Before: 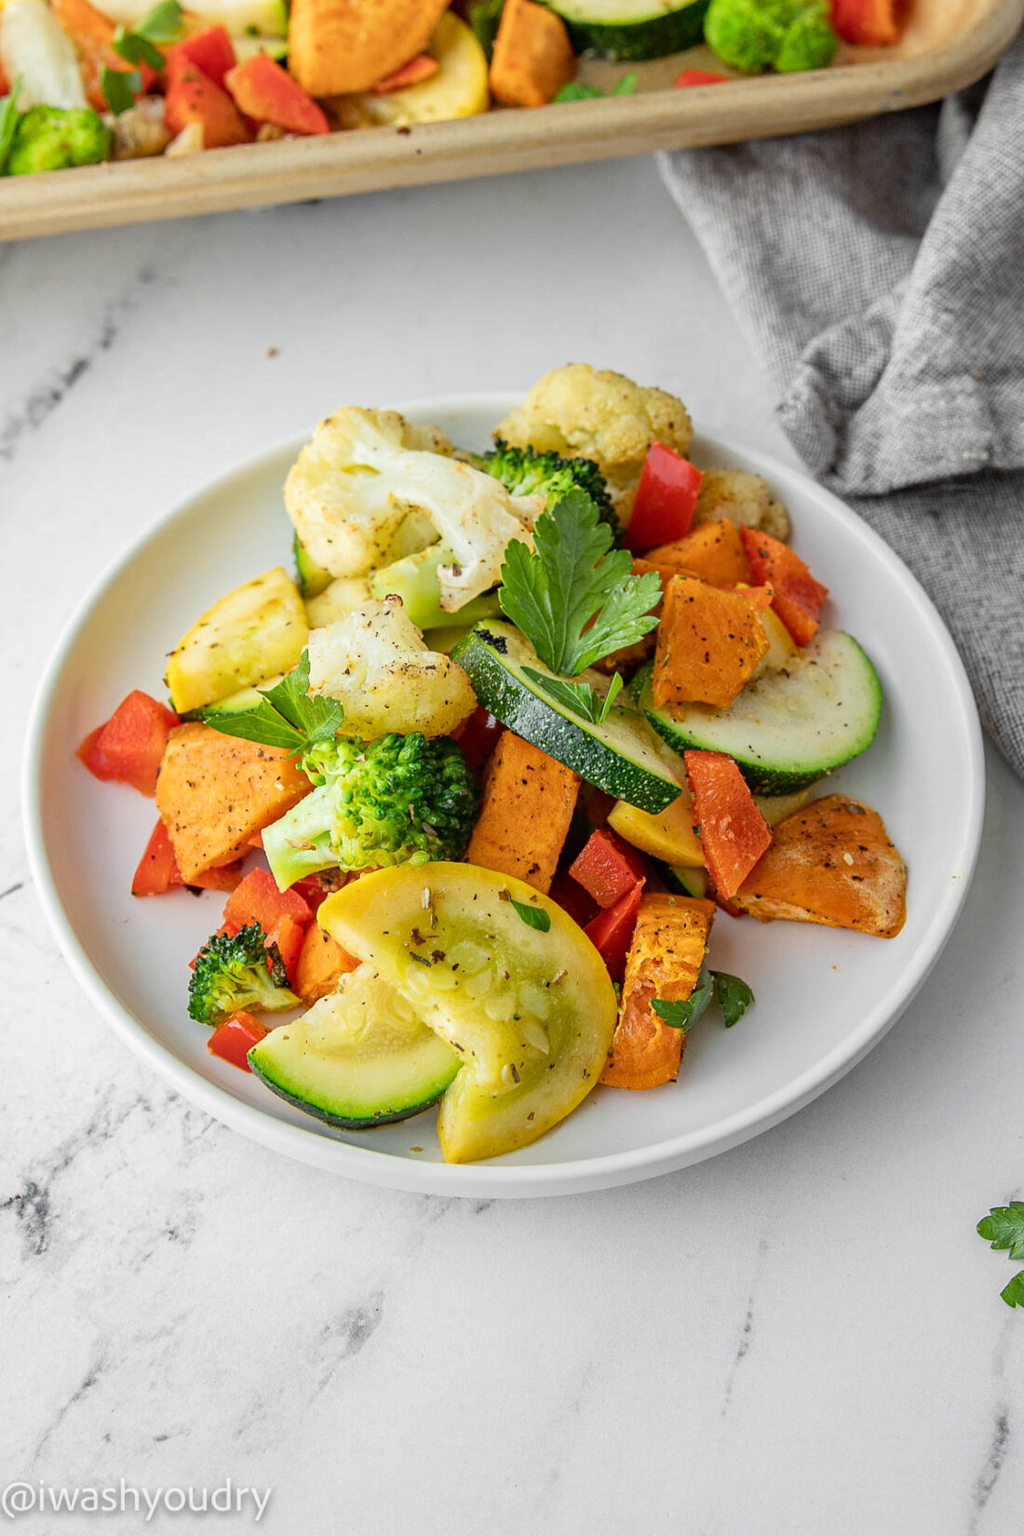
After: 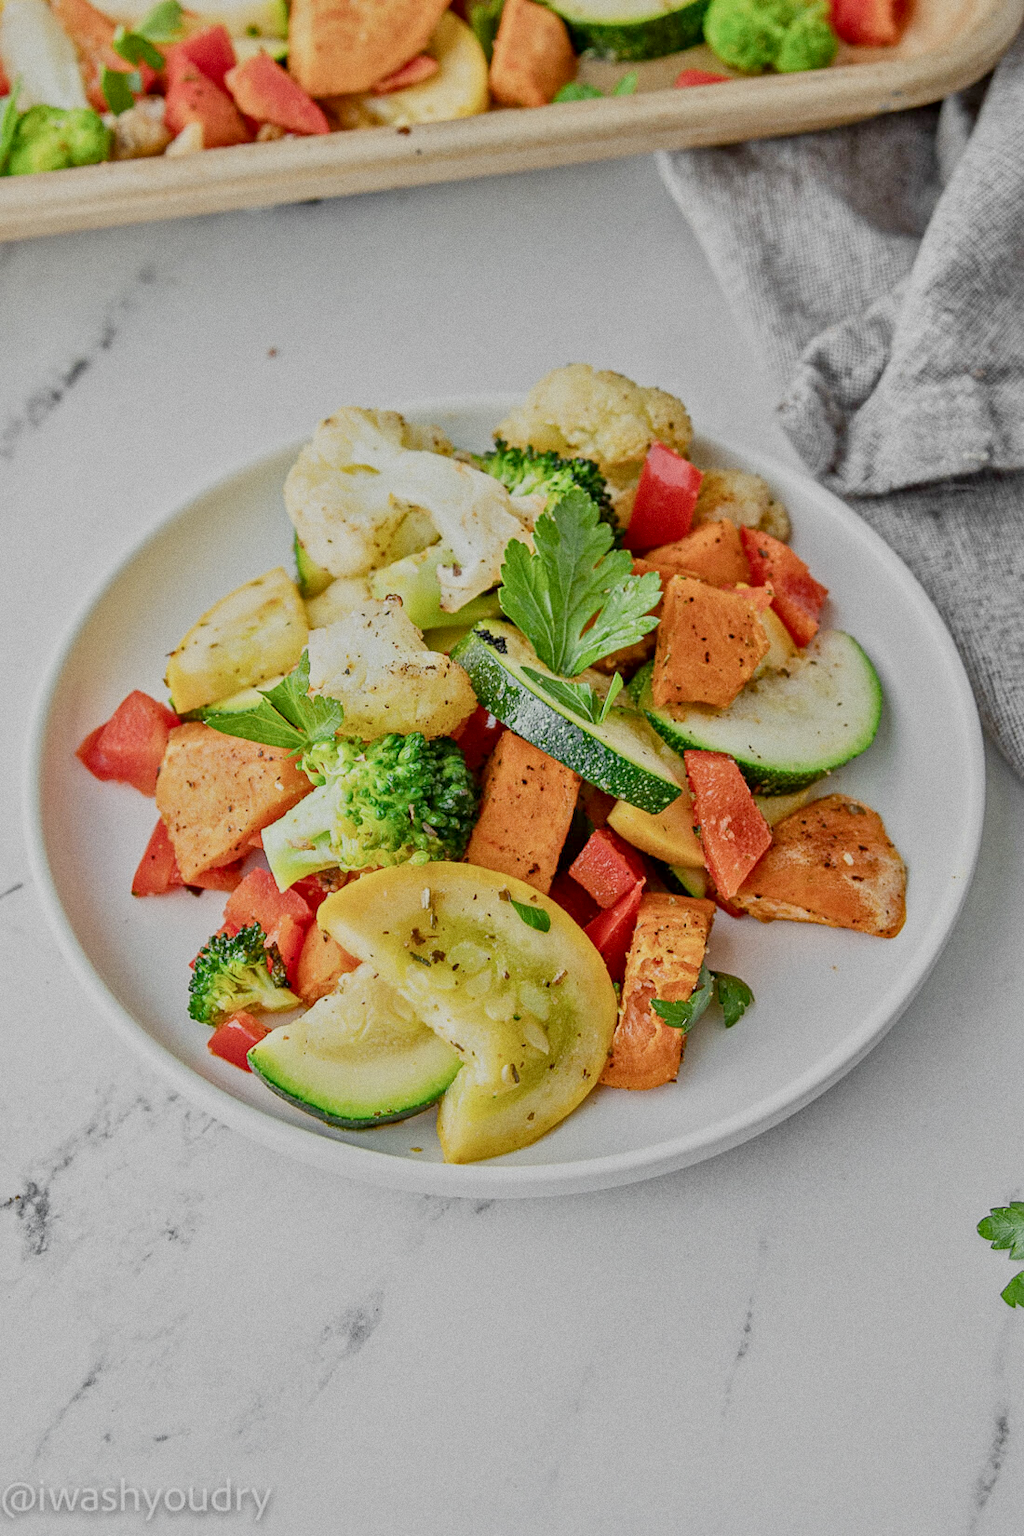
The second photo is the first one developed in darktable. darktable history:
sigmoid: contrast 1.05, skew -0.15
tone equalizer: -8 EV 1 EV, -7 EV 1 EV, -6 EV 1 EV, -5 EV 1 EV, -4 EV 1 EV, -3 EV 0.75 EV, -2 EV 0.5 EV, -1 EV 0.25 EV
grain: coarseness 0.09 ISO
local contrast: mode bilateral grid, contrast 20, coarseness 20, detail 150%, midtone range 0.2
